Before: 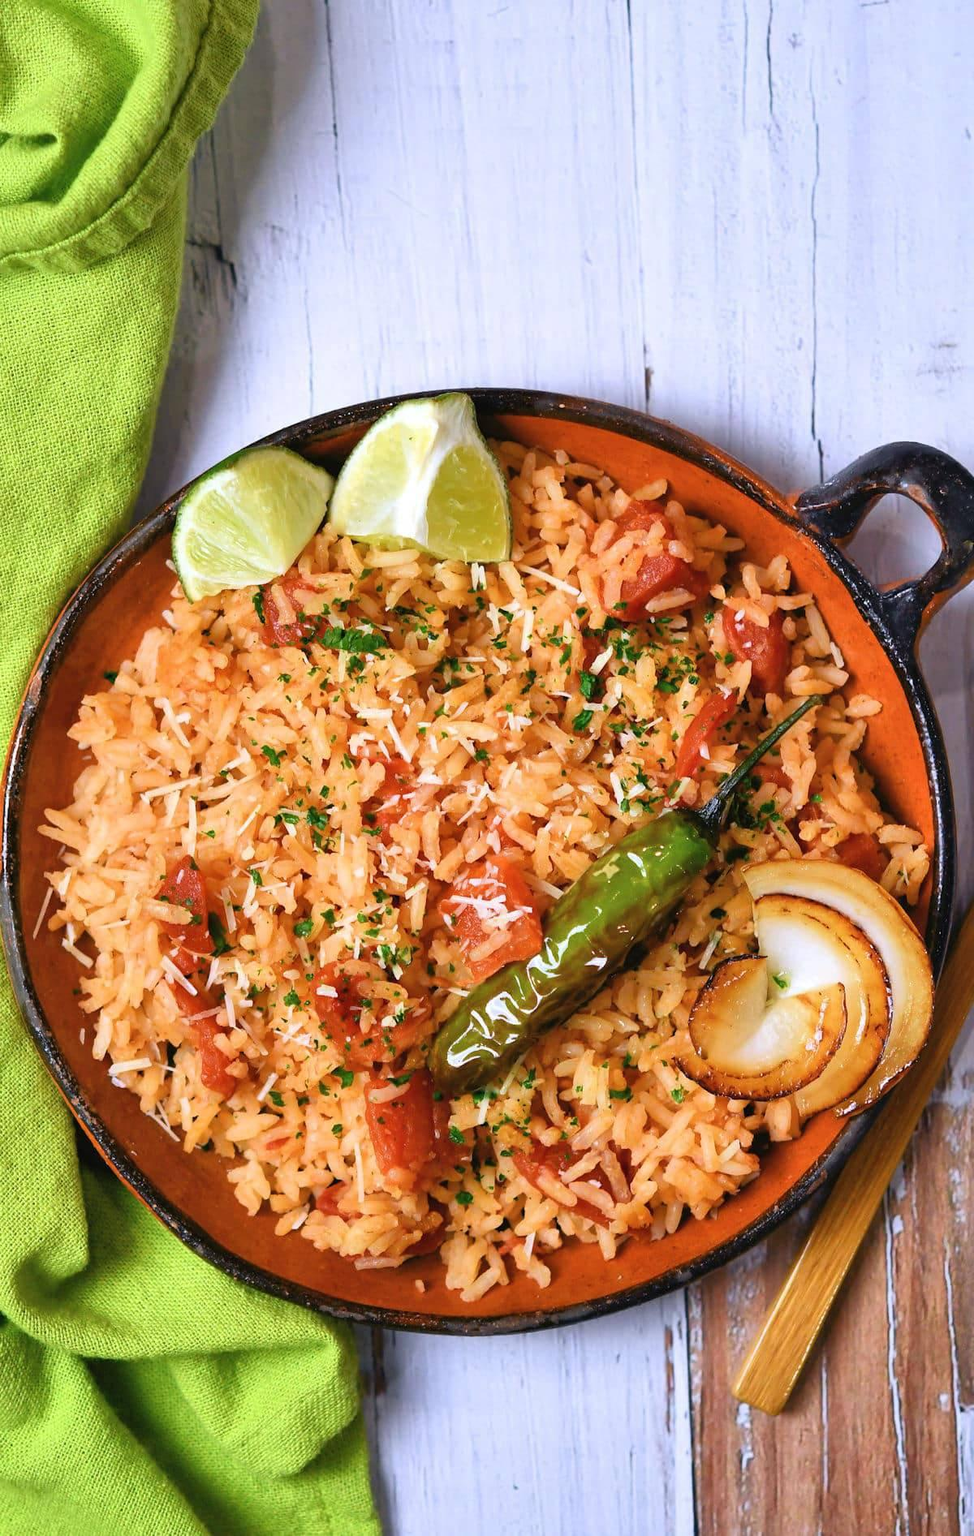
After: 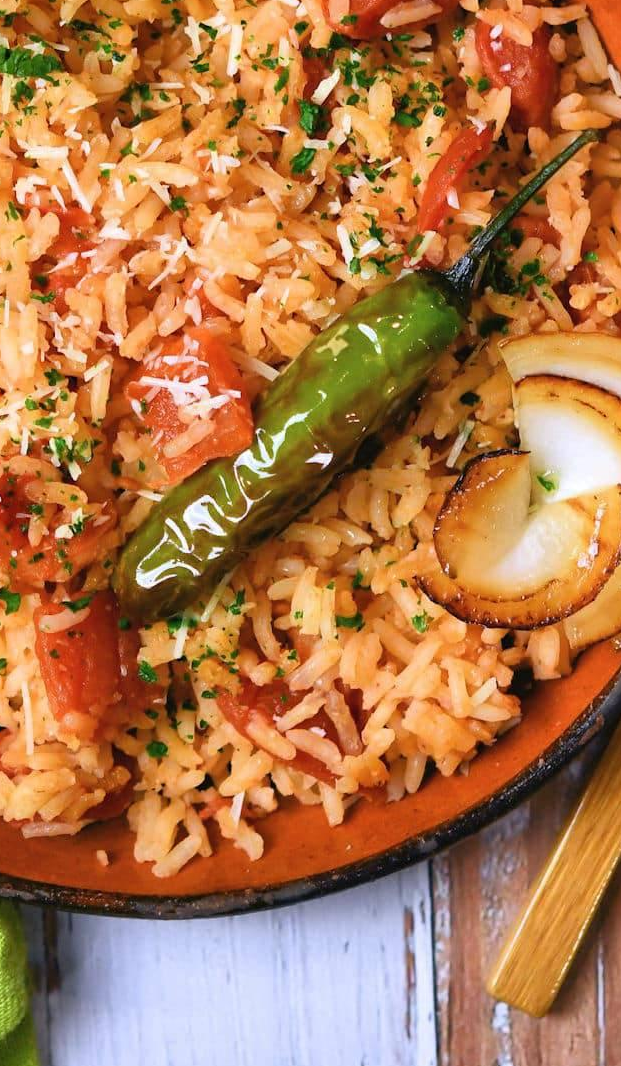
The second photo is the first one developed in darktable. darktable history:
crop: left 34.625%, top 38.433%, right 13.594%, bottom 5.222%
